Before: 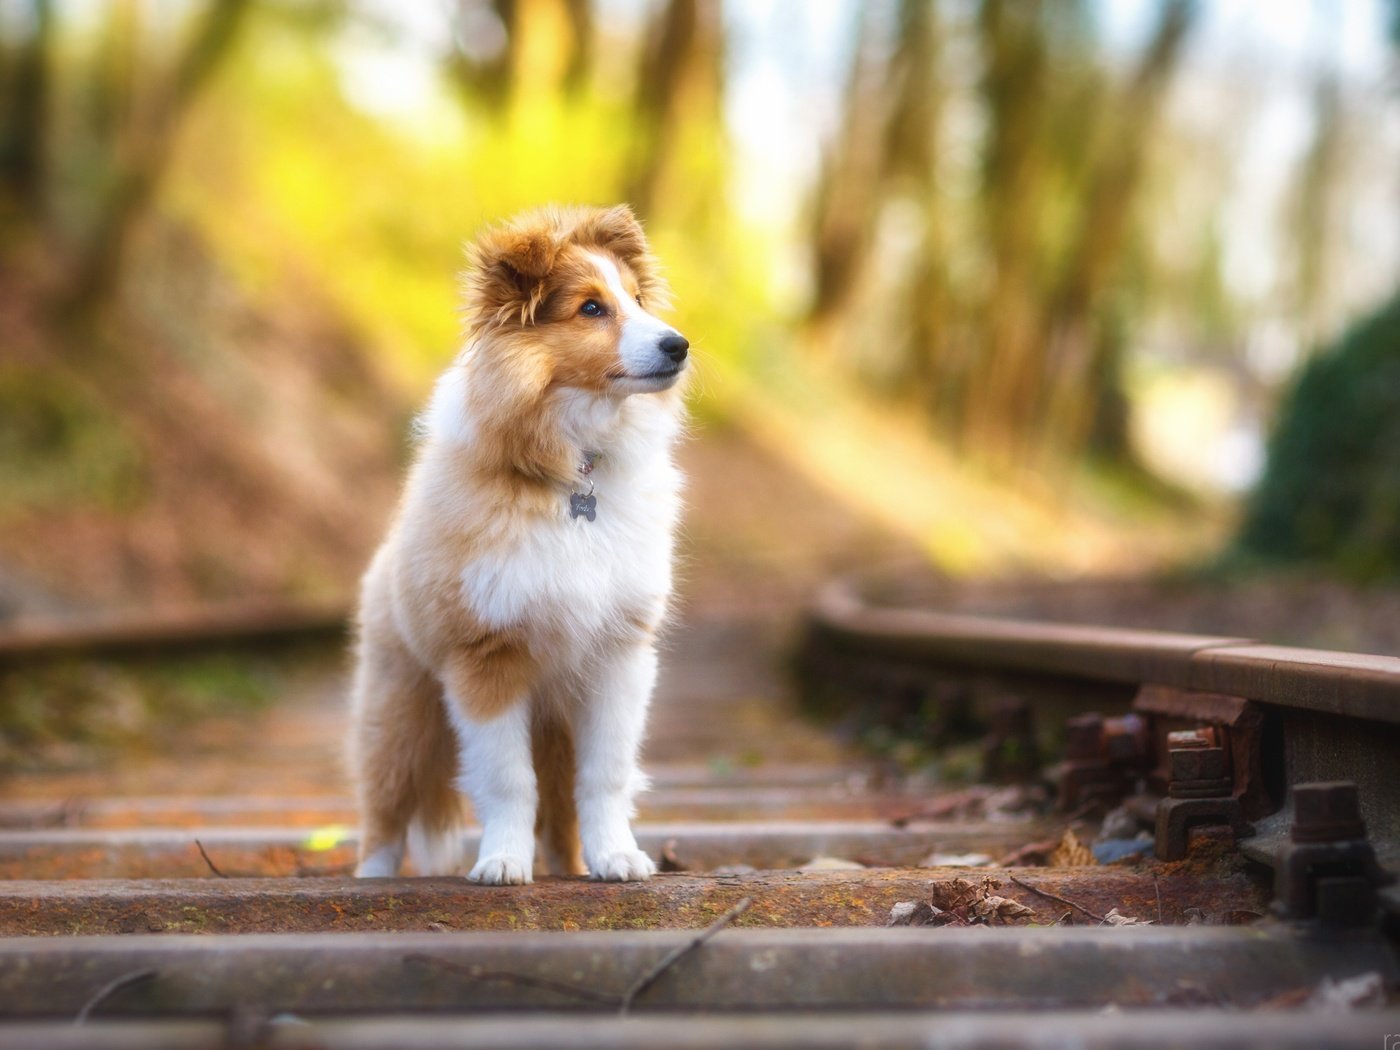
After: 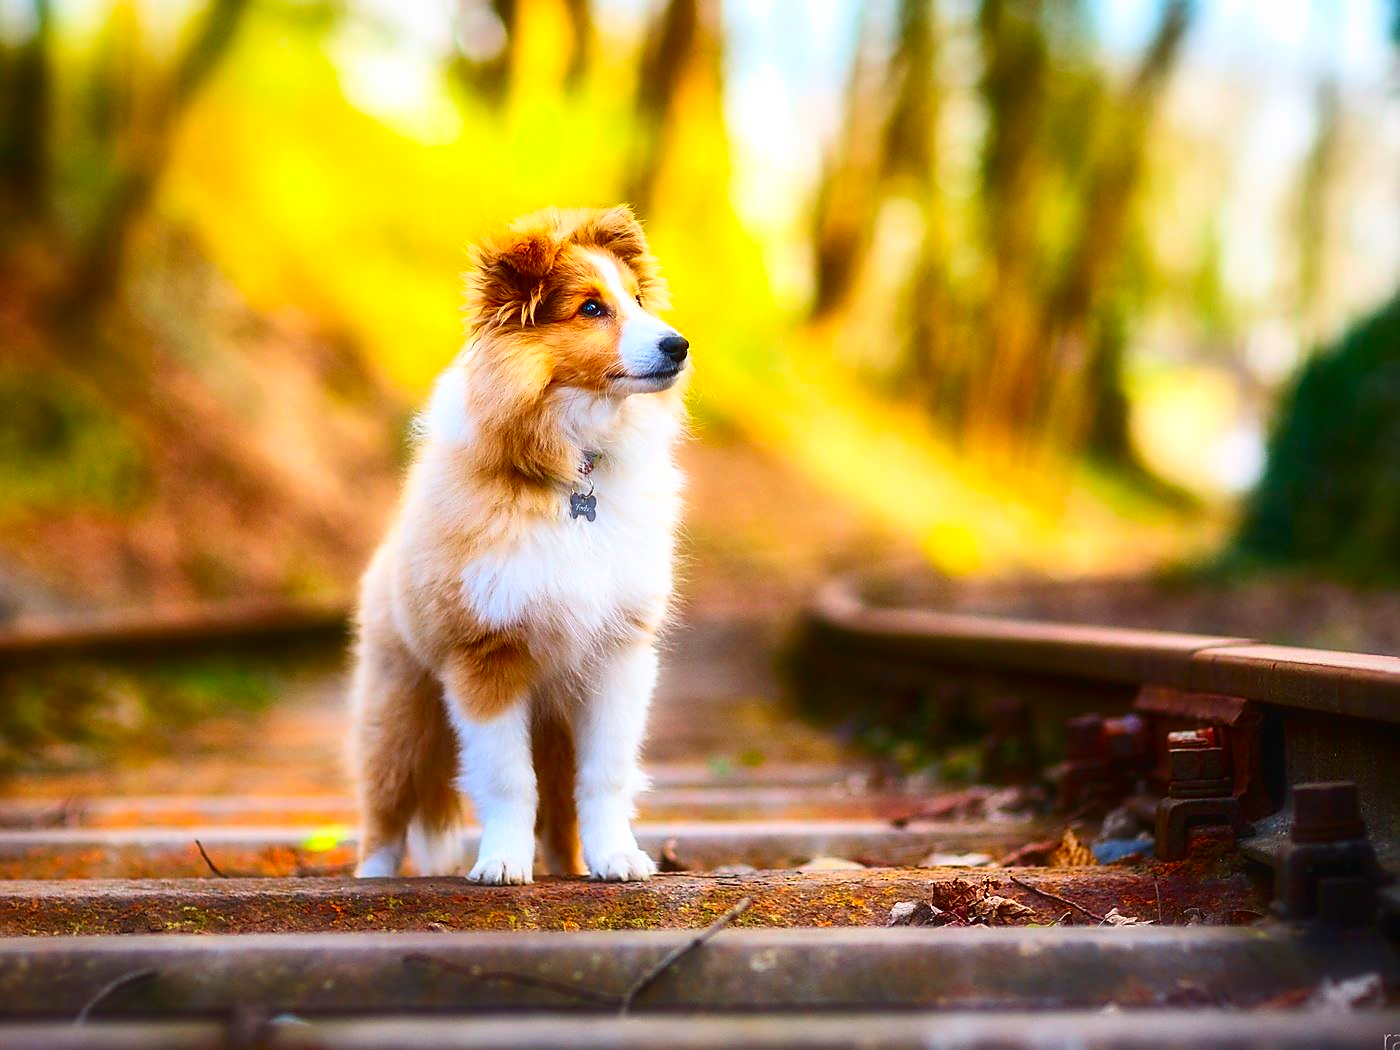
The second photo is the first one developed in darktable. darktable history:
contrast brightness saturation: contrast 0.266, brightness 0.011, saturation 0.859
sharpen: radius 1.384, amount 1.253, threshold 0.823
